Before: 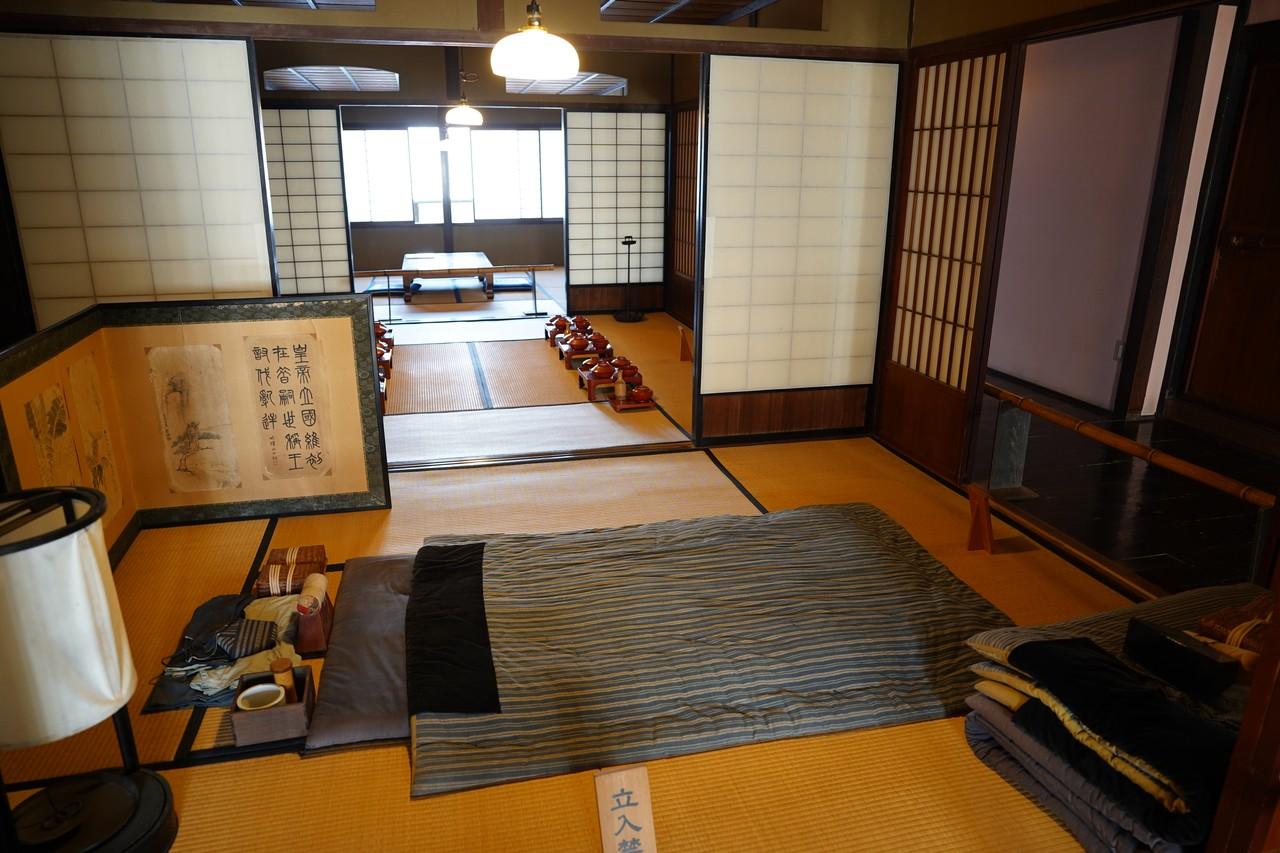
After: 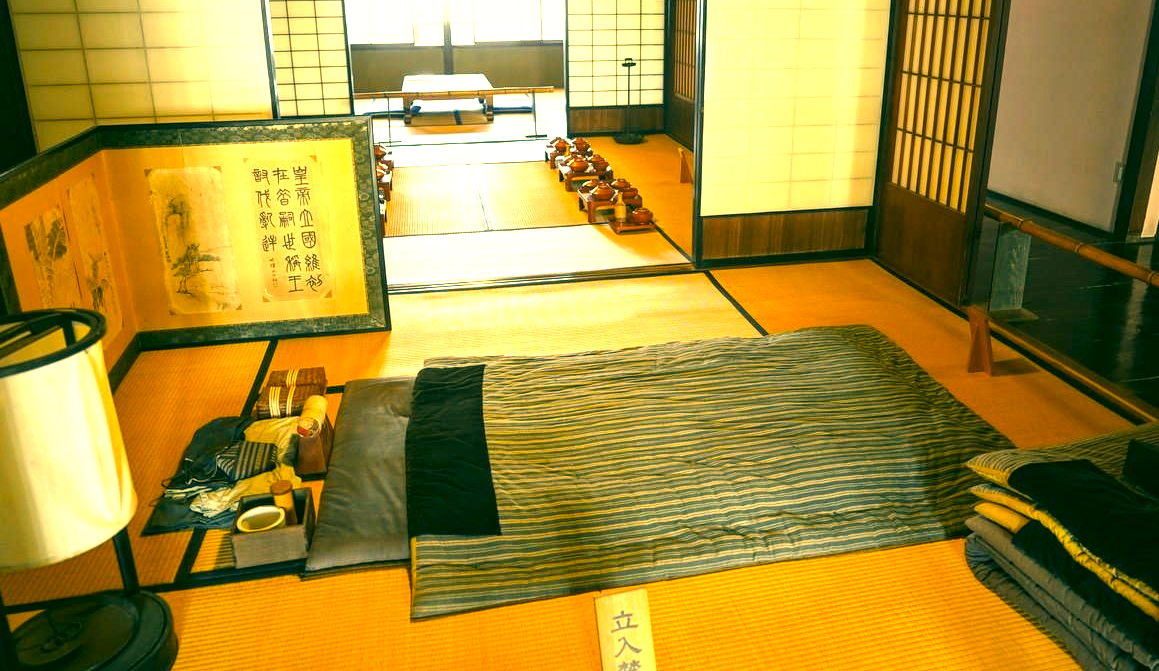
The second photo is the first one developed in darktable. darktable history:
exposure: black level correction 0, exposure 1.5 EV, compensate exposure bias true, compensate highlight preservation false
color correction: highlights a* 5.62, highlights b* 33.57, shadows a* -25.86, shadows b* 4.02
crop: top 20.916%, right 9.437%, bottom 0.316%
white balance: red 1.029, blue 0.92
local contrast: on, module defaults
